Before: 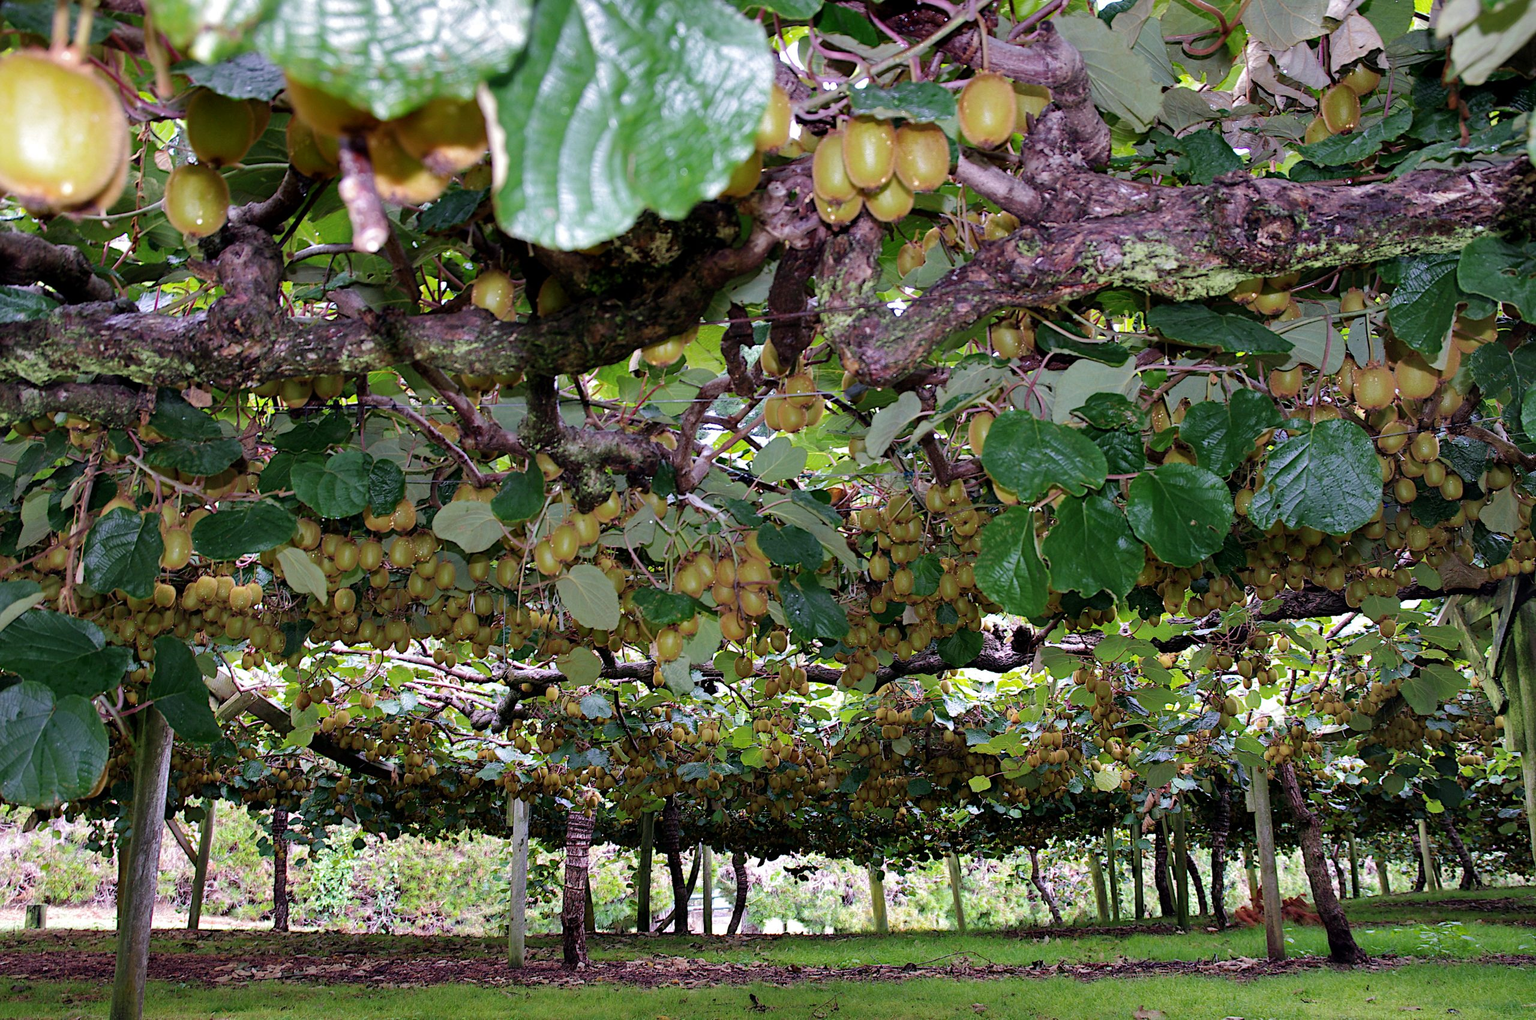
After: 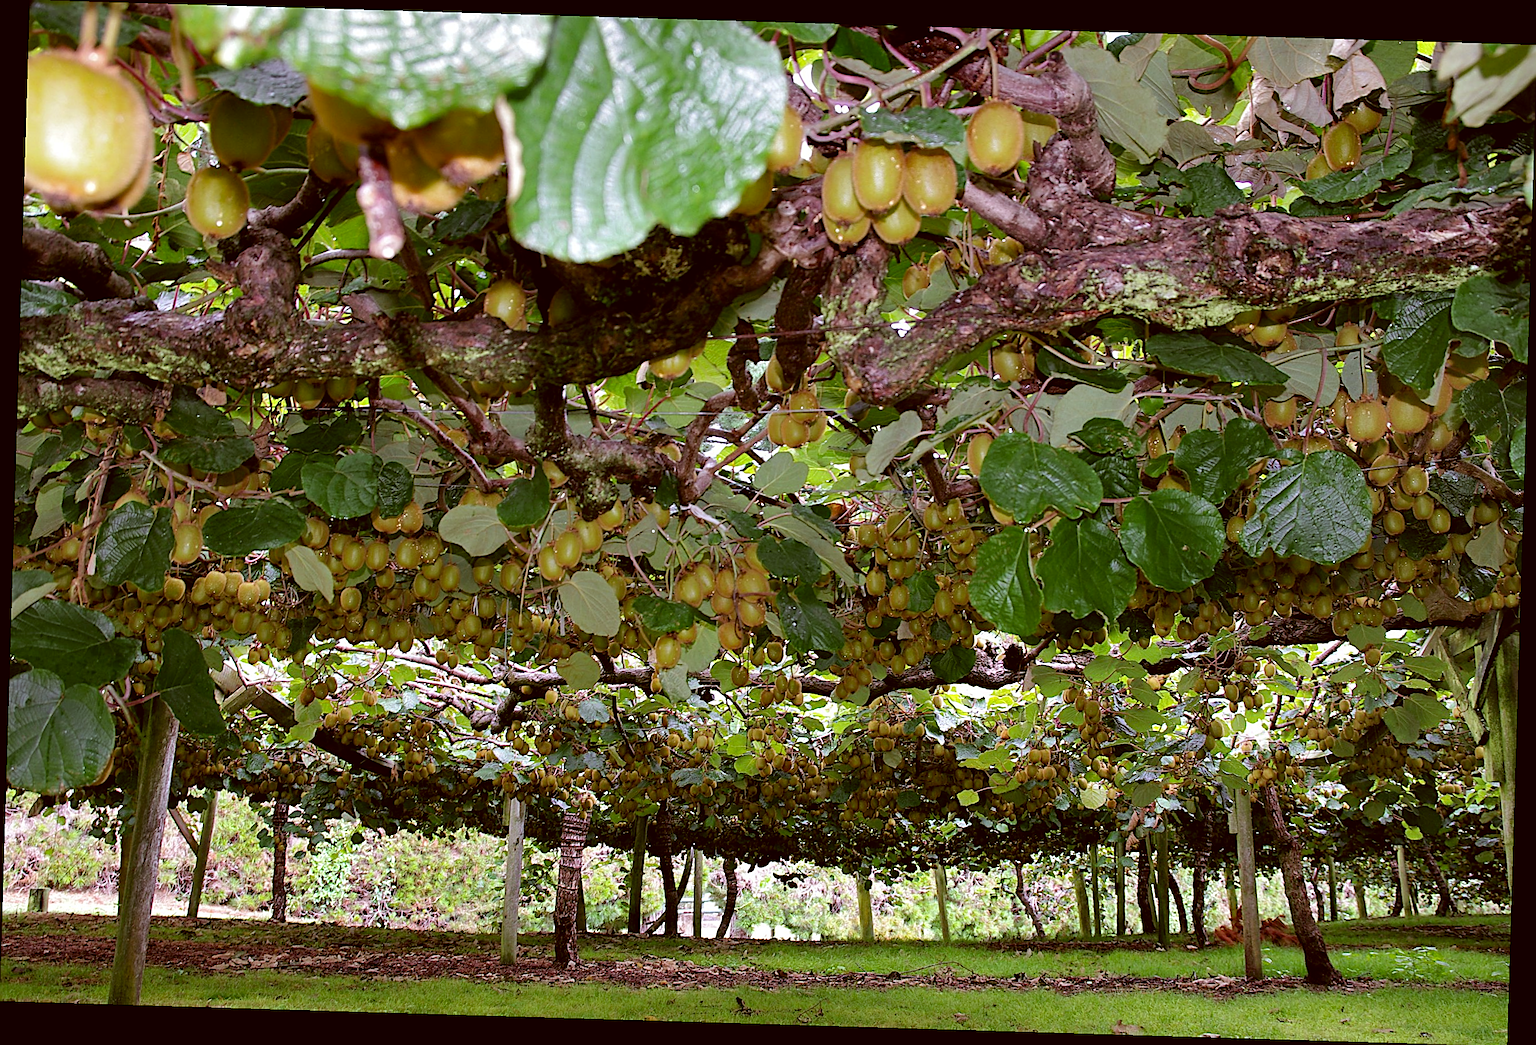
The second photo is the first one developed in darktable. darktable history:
color zones: curves: ch0 [(0.25, 0.5) (0.463, 0.627) (0.484, 0.637) (0.75, 0.5)]
rotate and perspective: rotation 1.72°, automatic cropping off
sharpen: on, module defaults
color correction: highlights a* -0.482, highlights b* 0.161, shadows a* 4.66, shadows b* 20.72
